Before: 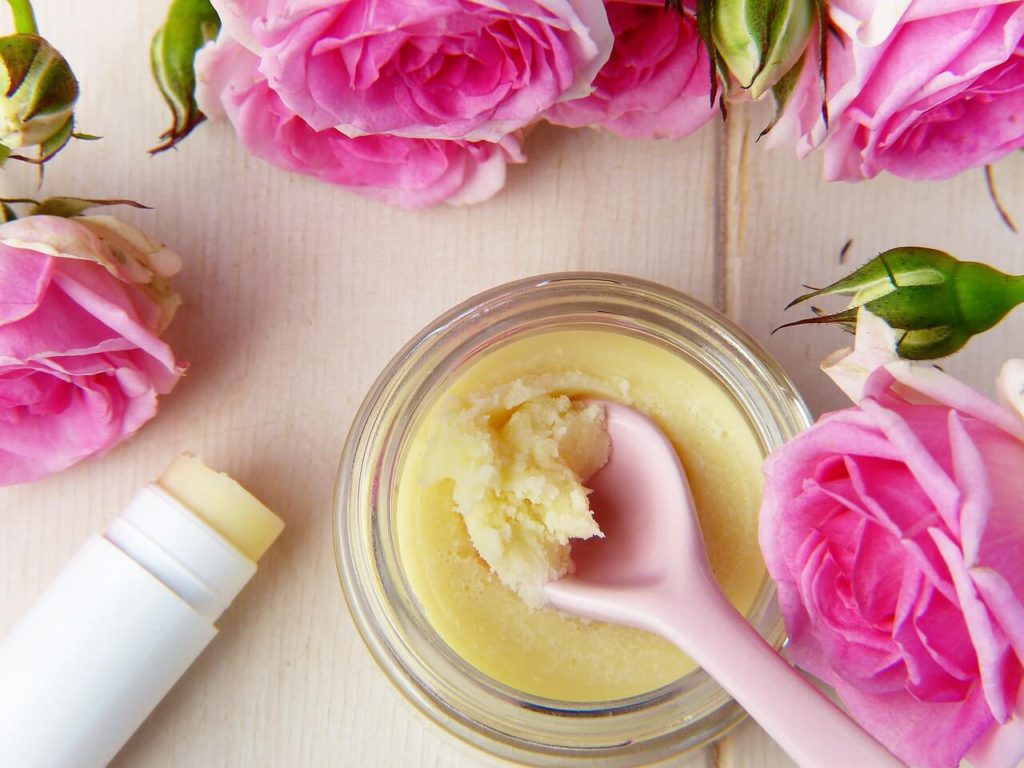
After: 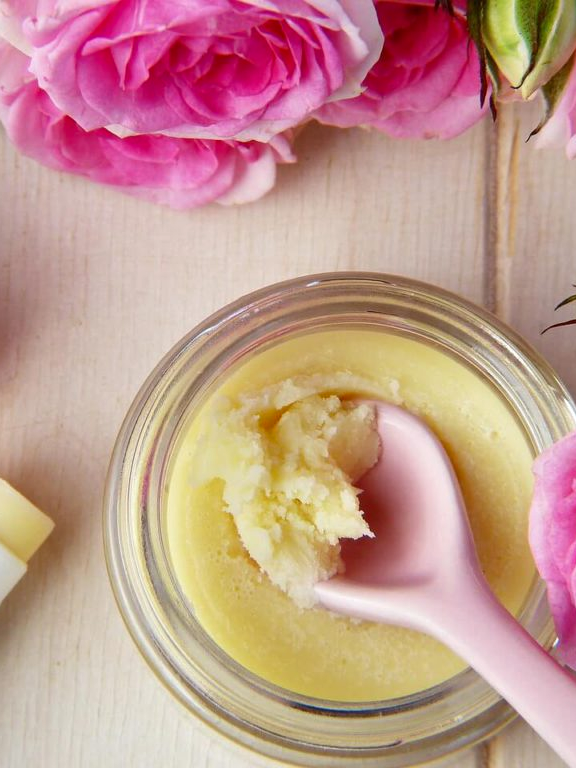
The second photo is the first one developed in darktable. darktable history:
crop and rotate: left 22.516%, right 21.234%
shadows and highlights: shadows 29.61, highlights -30.47, low approximation 0.01, soften with gaussian
tone equalizer: on, module defaults
contrast equalizer: octaves 7, y [[0.6 ×6], [0.55 ×6], [0 ×6], [0 ×6], [0 ×6]], mix 0.15
